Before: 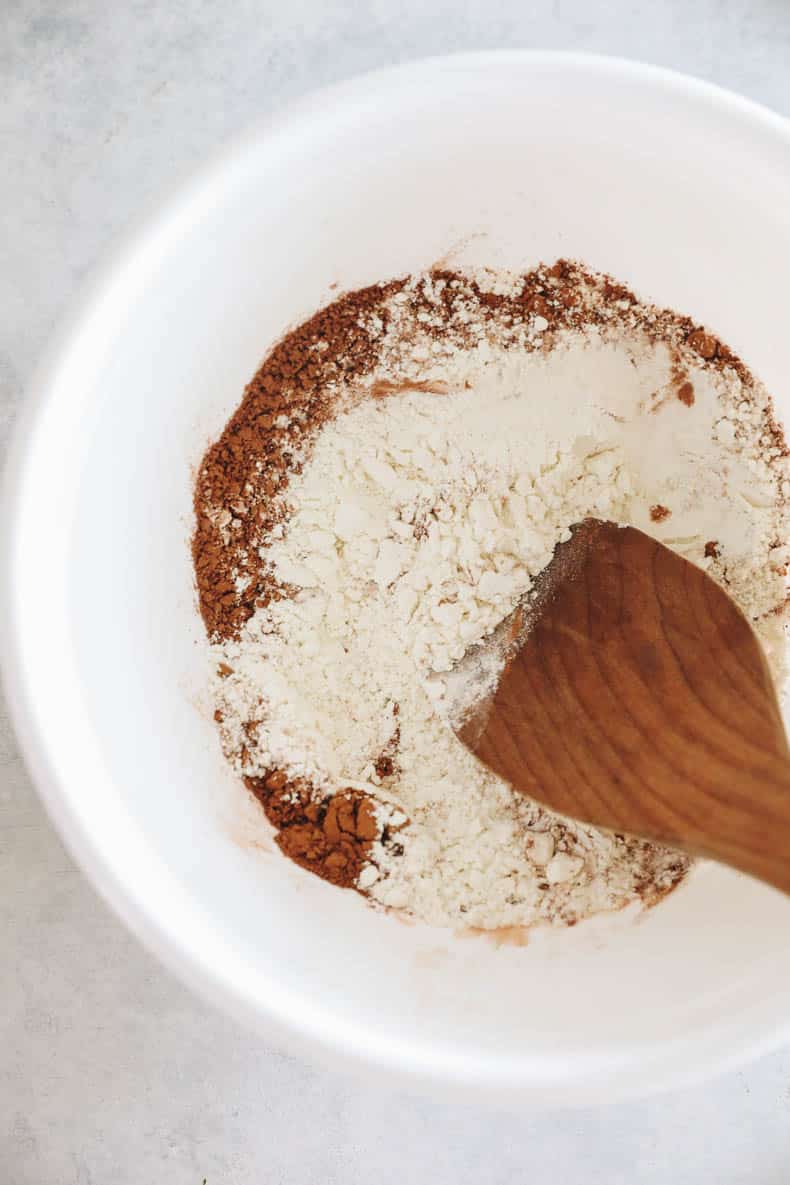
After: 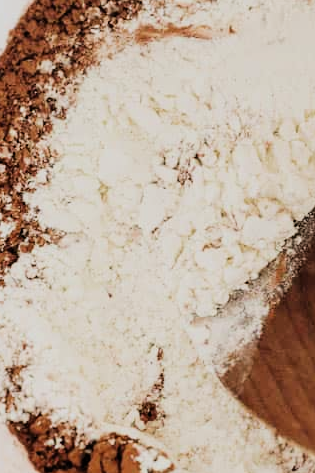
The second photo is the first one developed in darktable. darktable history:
filmic rgb: black relative exposure -5 EV, hardness 2.88, contrast 1.3, highlights saturation mix -30%
crop: left 30%, top 30%, right 30%, bottom 30%
color balance rgb: linear chroma grading › global chroma -0.67%, saturation formula JzAzBz (2021)
